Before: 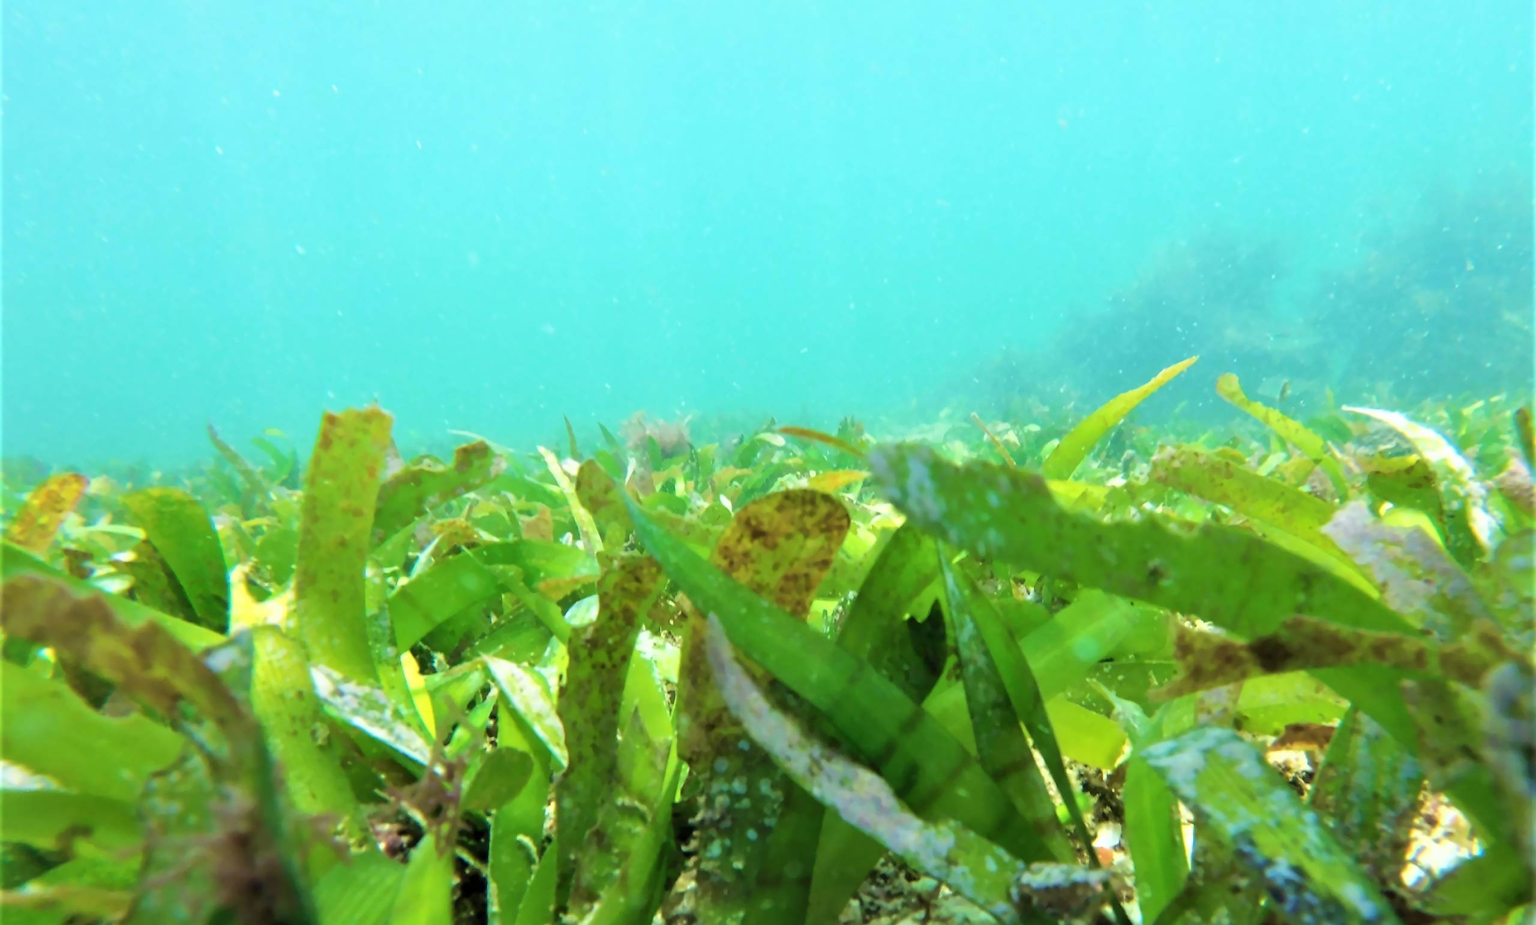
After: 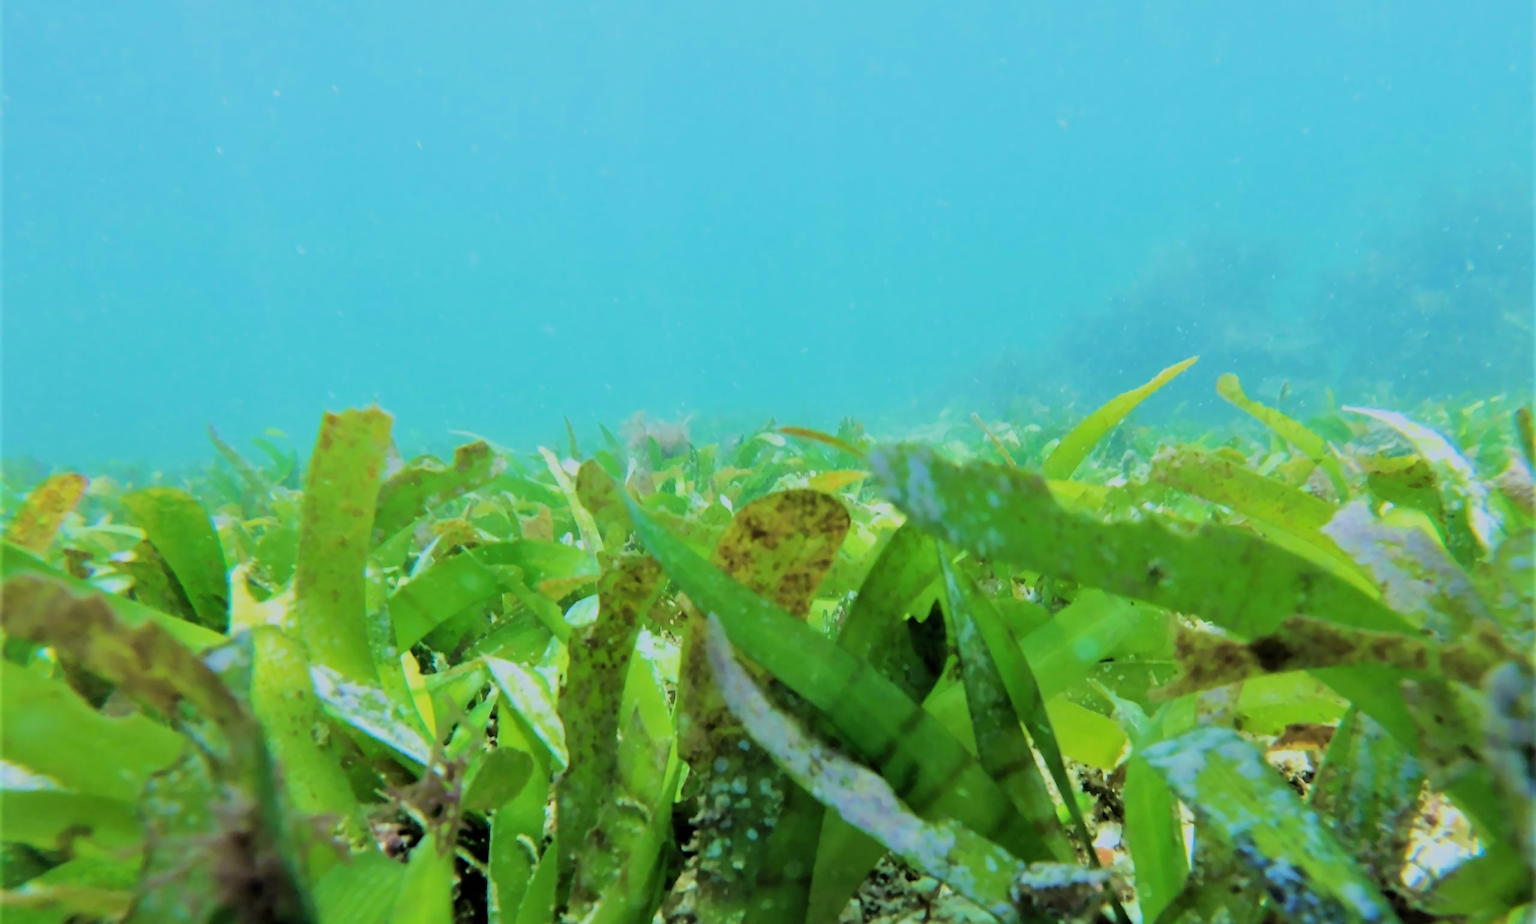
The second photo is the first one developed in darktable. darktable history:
white balance: red 0.931, blue 1.11
filmic rgb: black relative exposure -7.15 EV, white relative exposure 5.36 EV, hardness 3.02, color science v6 (2022)
